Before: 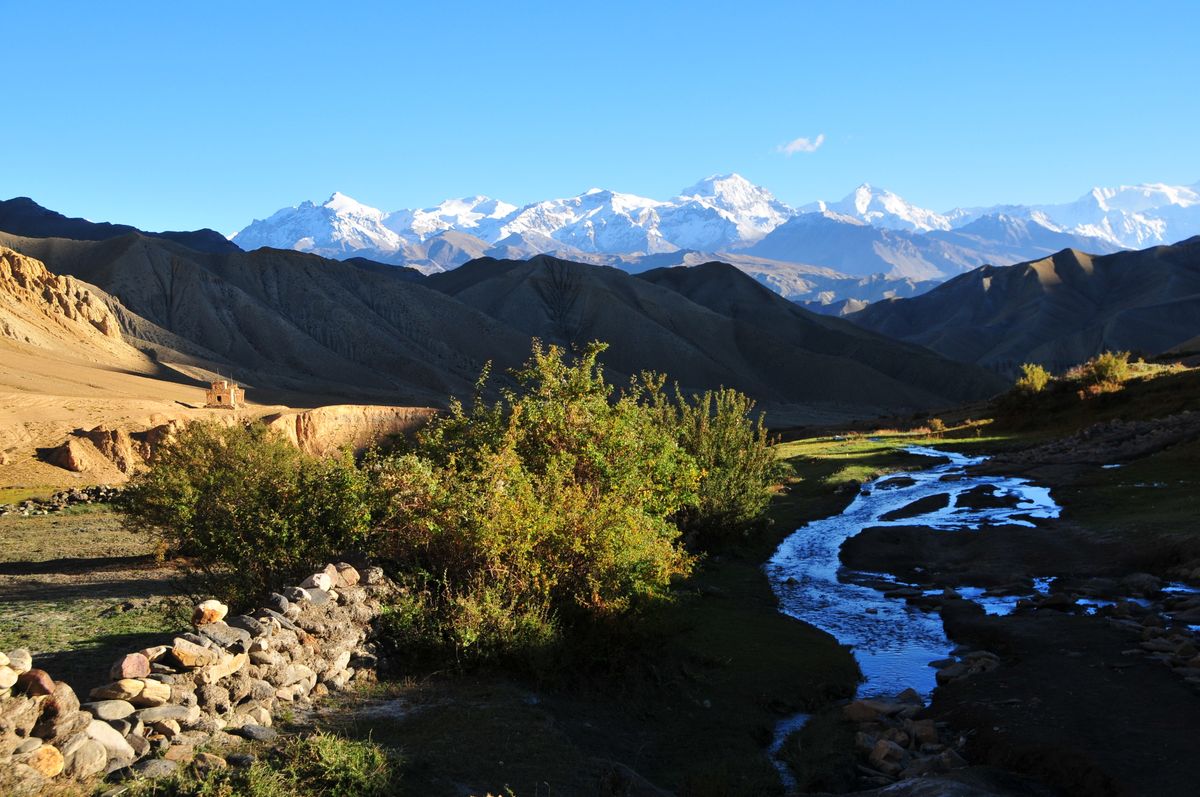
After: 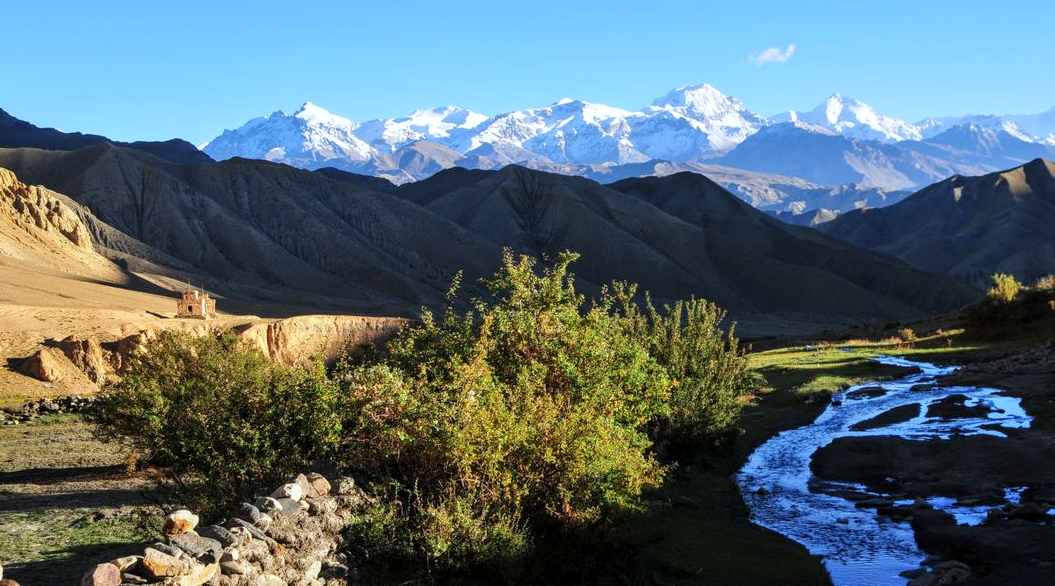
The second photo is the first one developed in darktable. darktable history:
crop and rotate: left 2.425%, top 11.305%, right 9.6%, bottom 15.08%
white balance: red 0.967, blue 1.049
local contrast: detail 130%
tone equalizer: on, module defaults
